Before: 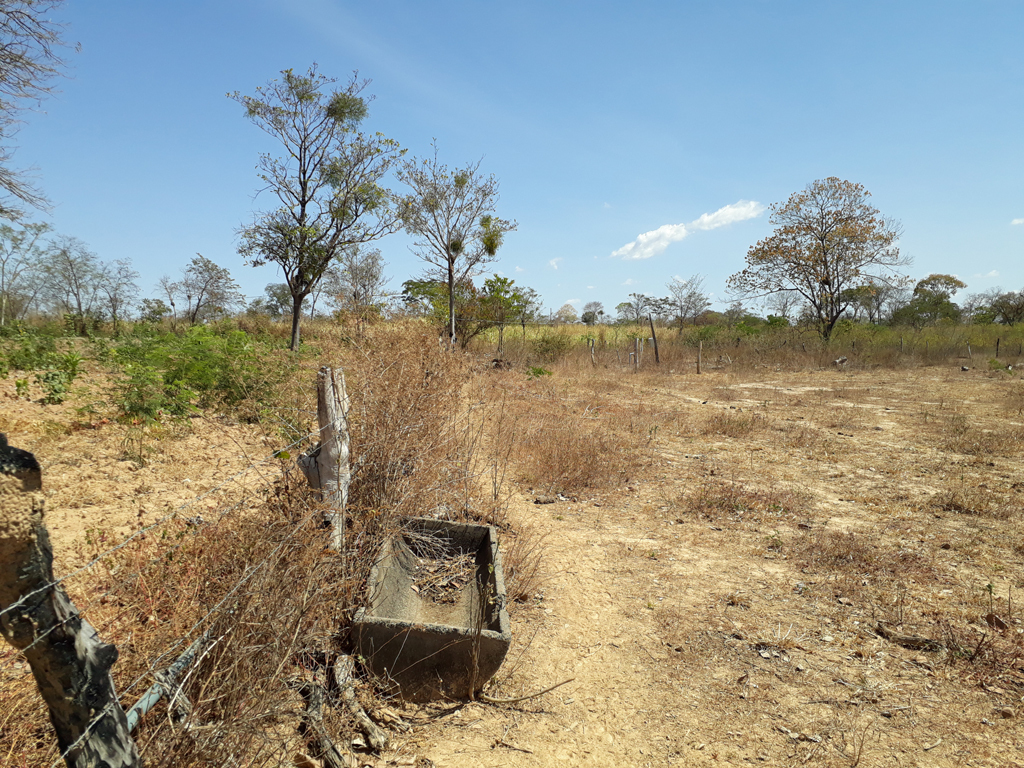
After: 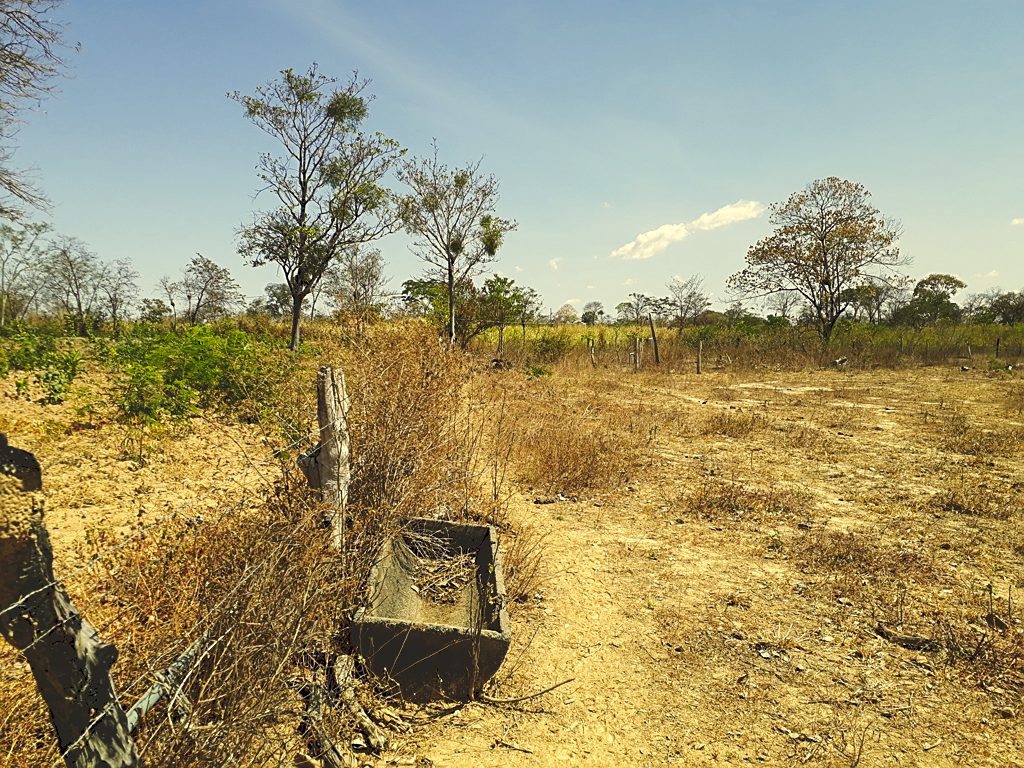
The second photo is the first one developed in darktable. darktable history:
tone curve: curves: ch0 [(0, 0) (0.003, 0.161) (0.011, 0.161) (0.025, 0.161) (0.044, 0.161) (0.069, 0.161) (0.1, 0.161) (0.136, 0.163) (0.177, 0.179) (0.224, 0.207) (0.277, 0.243) (0.335, 0.292) (0.399, 0.361) (0.468, 0.452) (0.543, 0.547) (0.623, 0.638) (0.709, 0.731) (0.801, 0.826) (0.898, 0.911) (1, 1)], preserve colors none
local contrast: highlights 100%, shadows 100%, detail 120%, midtone range 0.2
white balance: red 0.978, blue 0.999
color correction: highlights a* 2.72, highlights b* 22.8
sharpen: on, module defaults
